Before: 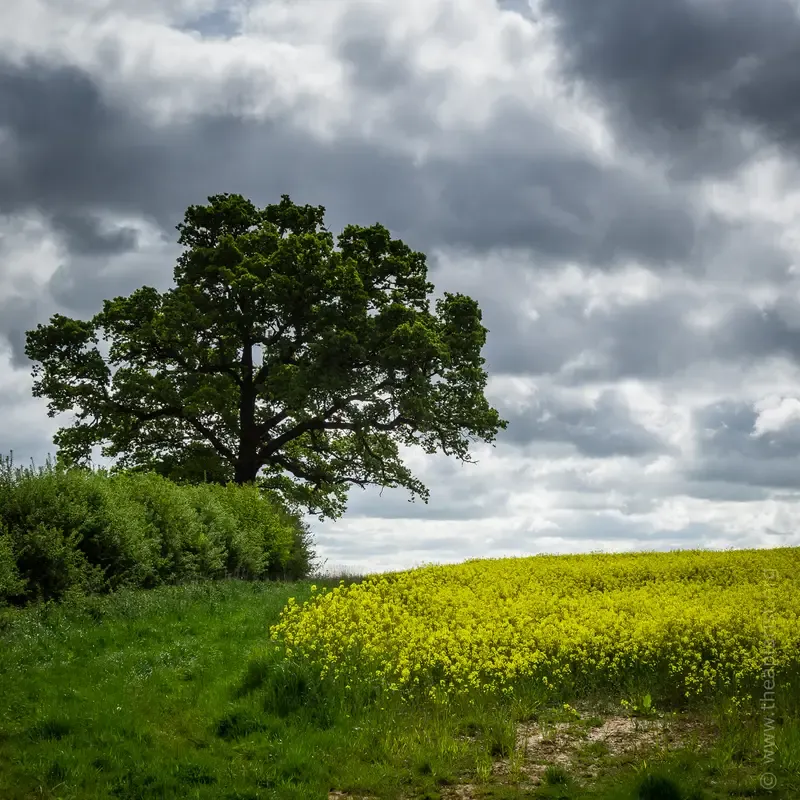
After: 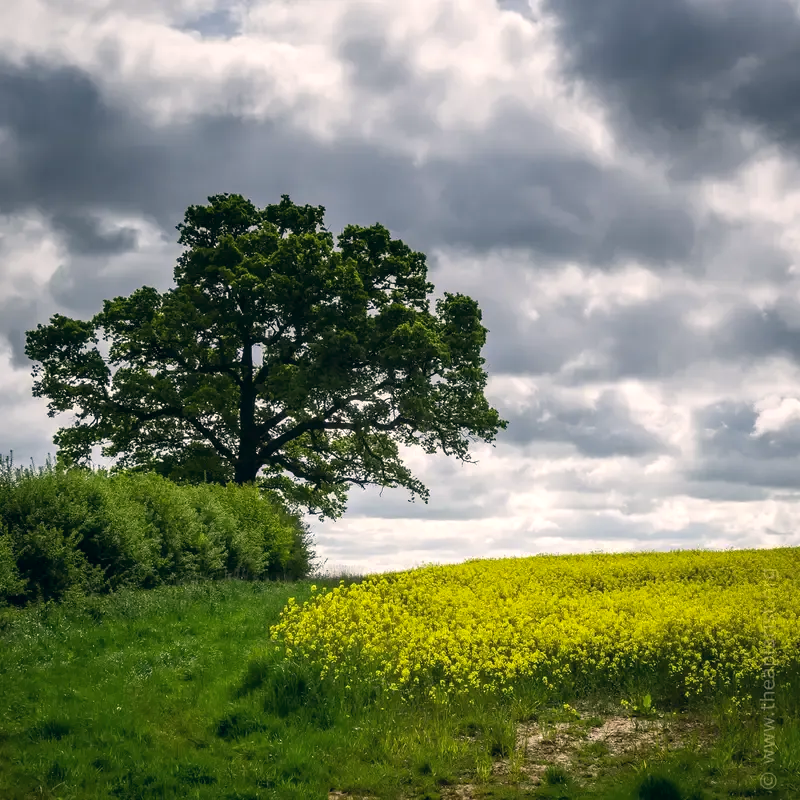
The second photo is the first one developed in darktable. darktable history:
color correction: highlights a* 5.38, highlights b* 5.3, shadows a* -4.26, shadows b* -5.11
rotate and perspective: crop left 0, crop top 0
exposure: exposure 0.178 EV, compensate exposure bias true, compensate highlight preservation false
